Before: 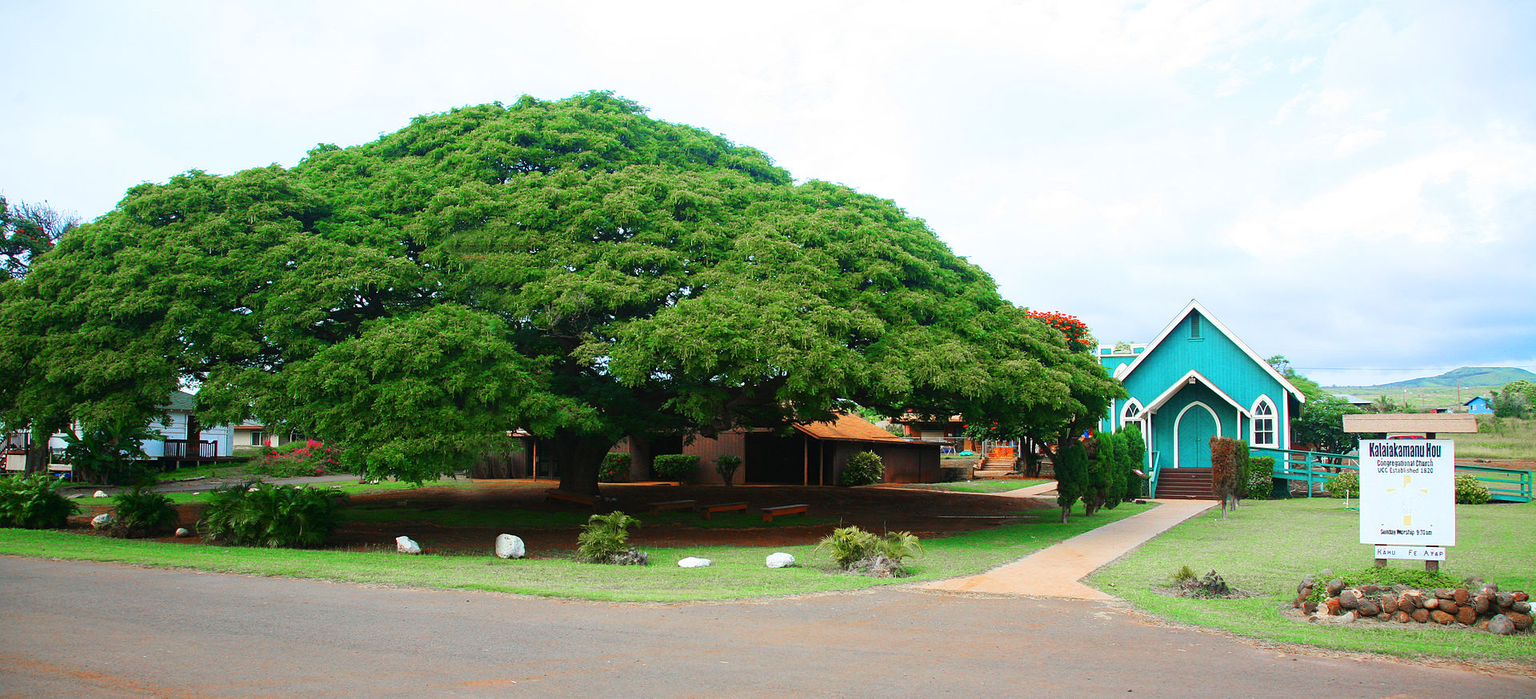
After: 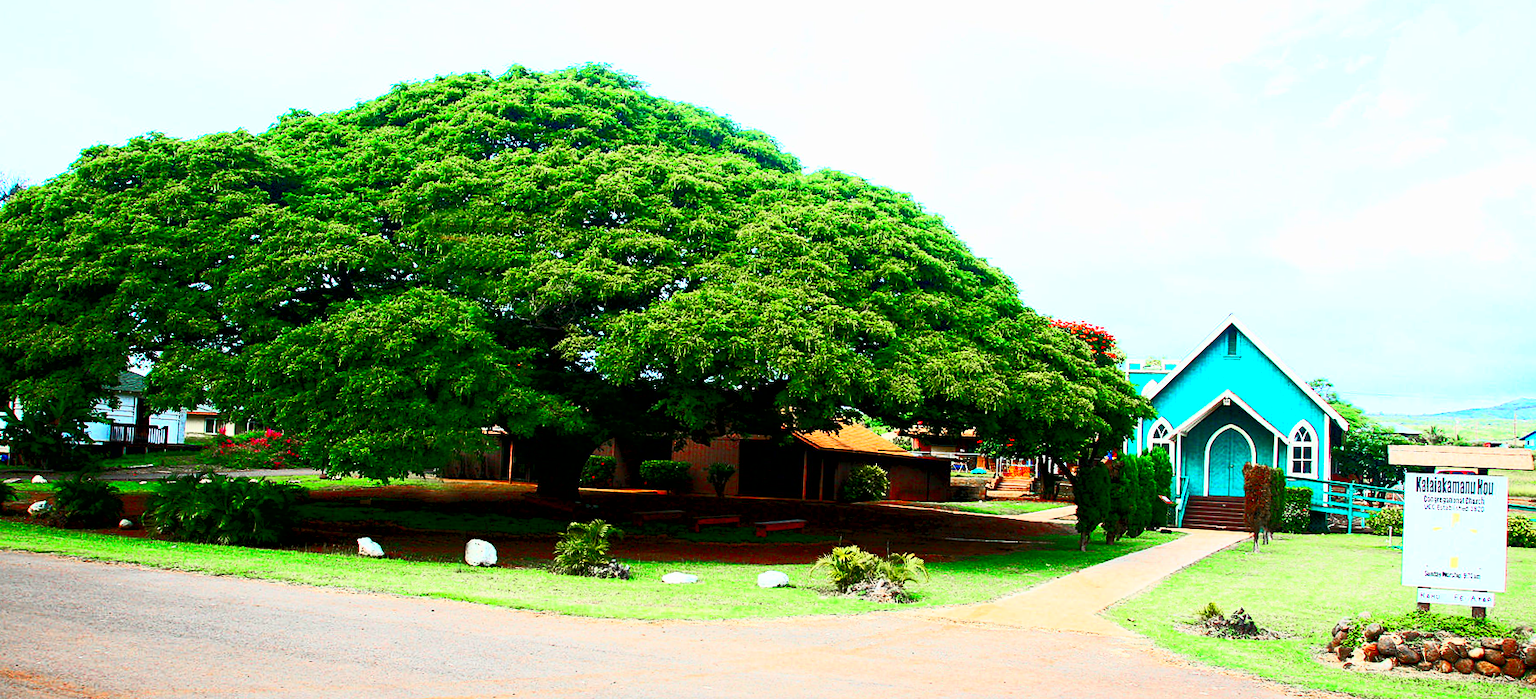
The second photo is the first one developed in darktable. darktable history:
sharpen: amount 0.201
crop and rotate: angle -2.2°
contrast brightness saturation: contrast 0.837, brightness 0.607, saturation 0.593
exposure: black level correction 0.011, exposure -0.479 EV, compensate exposure bias true, compensate highlight preservation false
